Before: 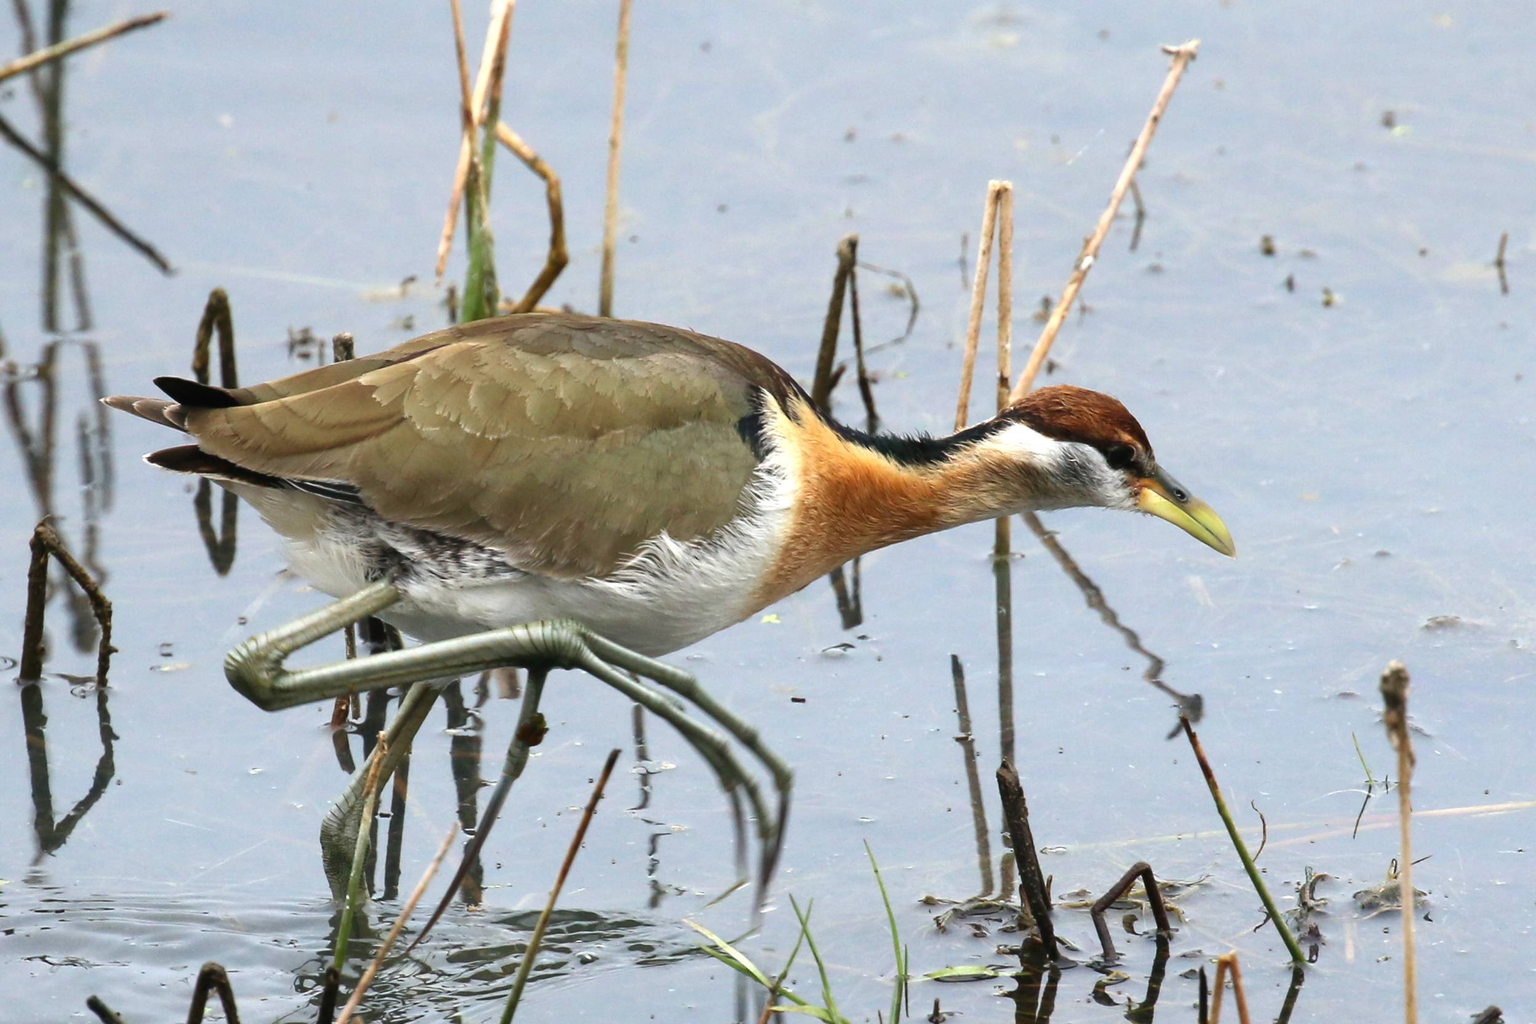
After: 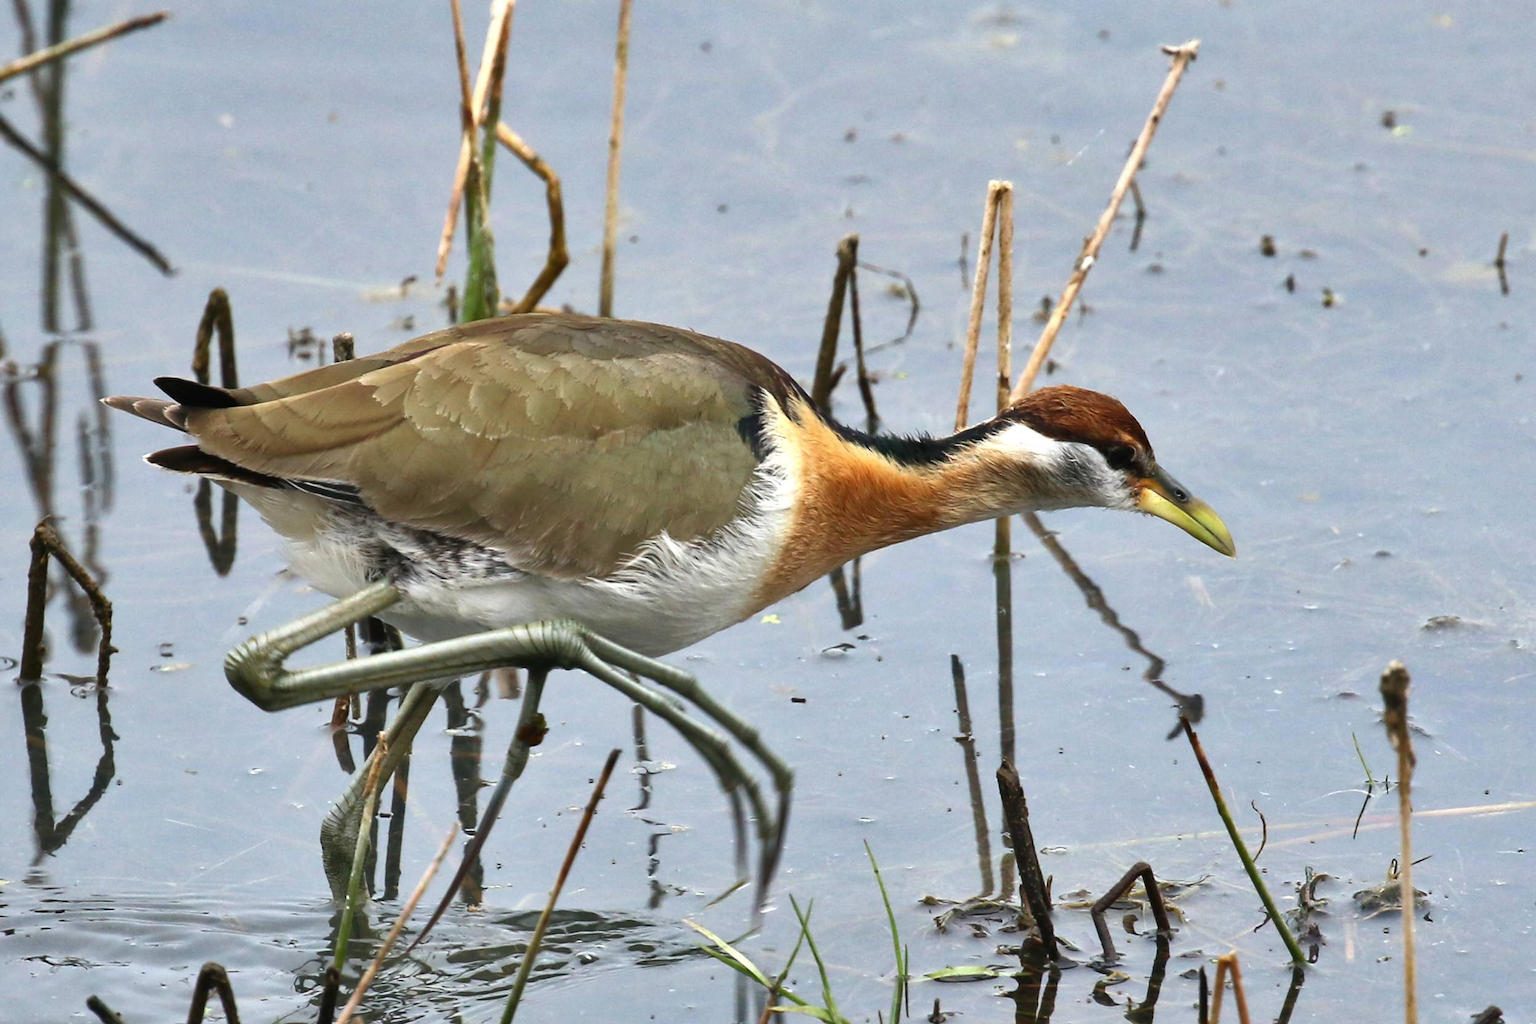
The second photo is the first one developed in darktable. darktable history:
shadows and highlights: shadows 53.26, soften with gaussian
